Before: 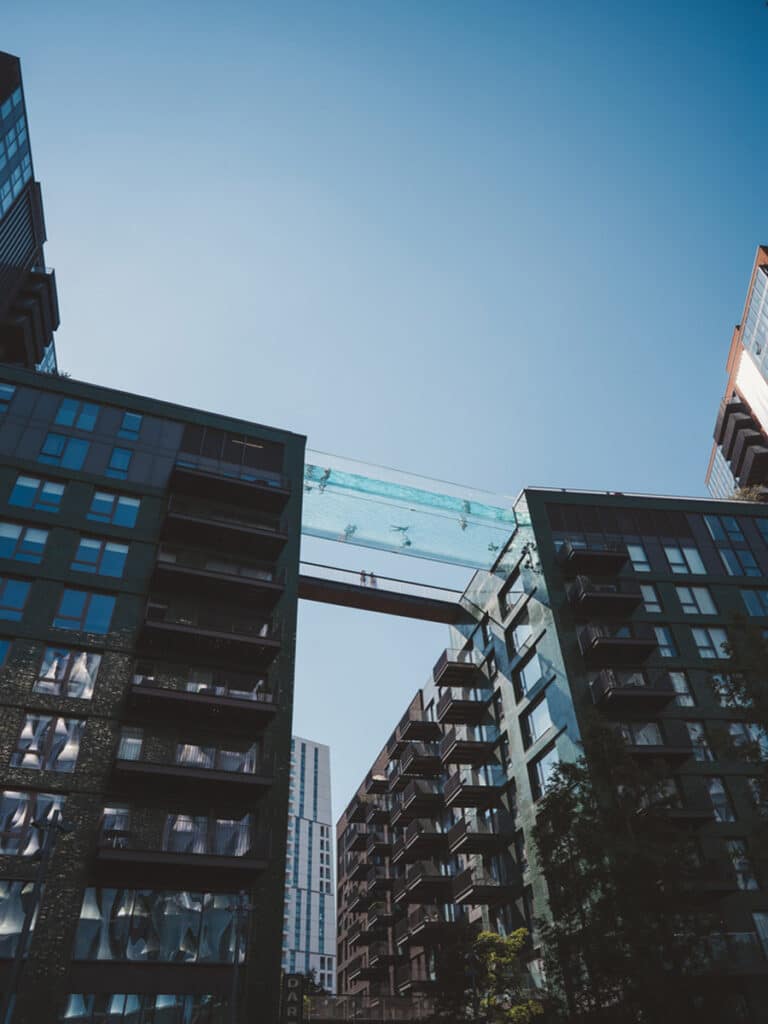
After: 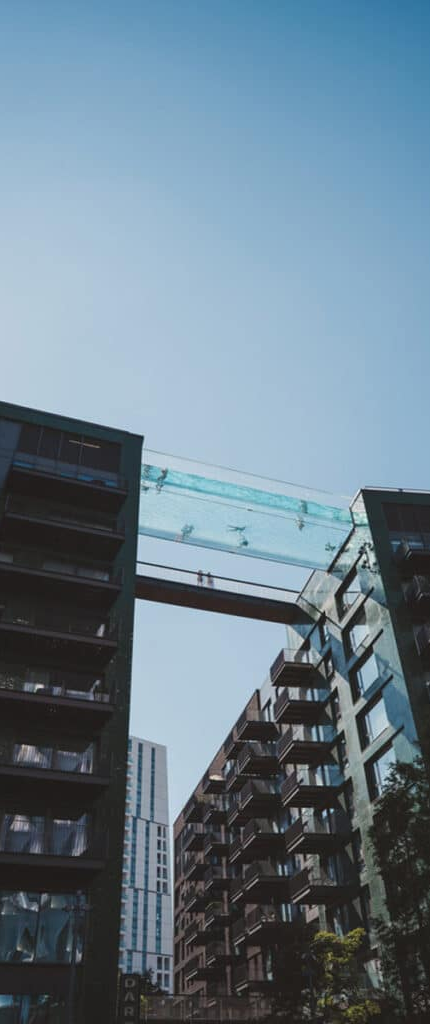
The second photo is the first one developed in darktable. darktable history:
crop: left 21.339%, right 22.557%
